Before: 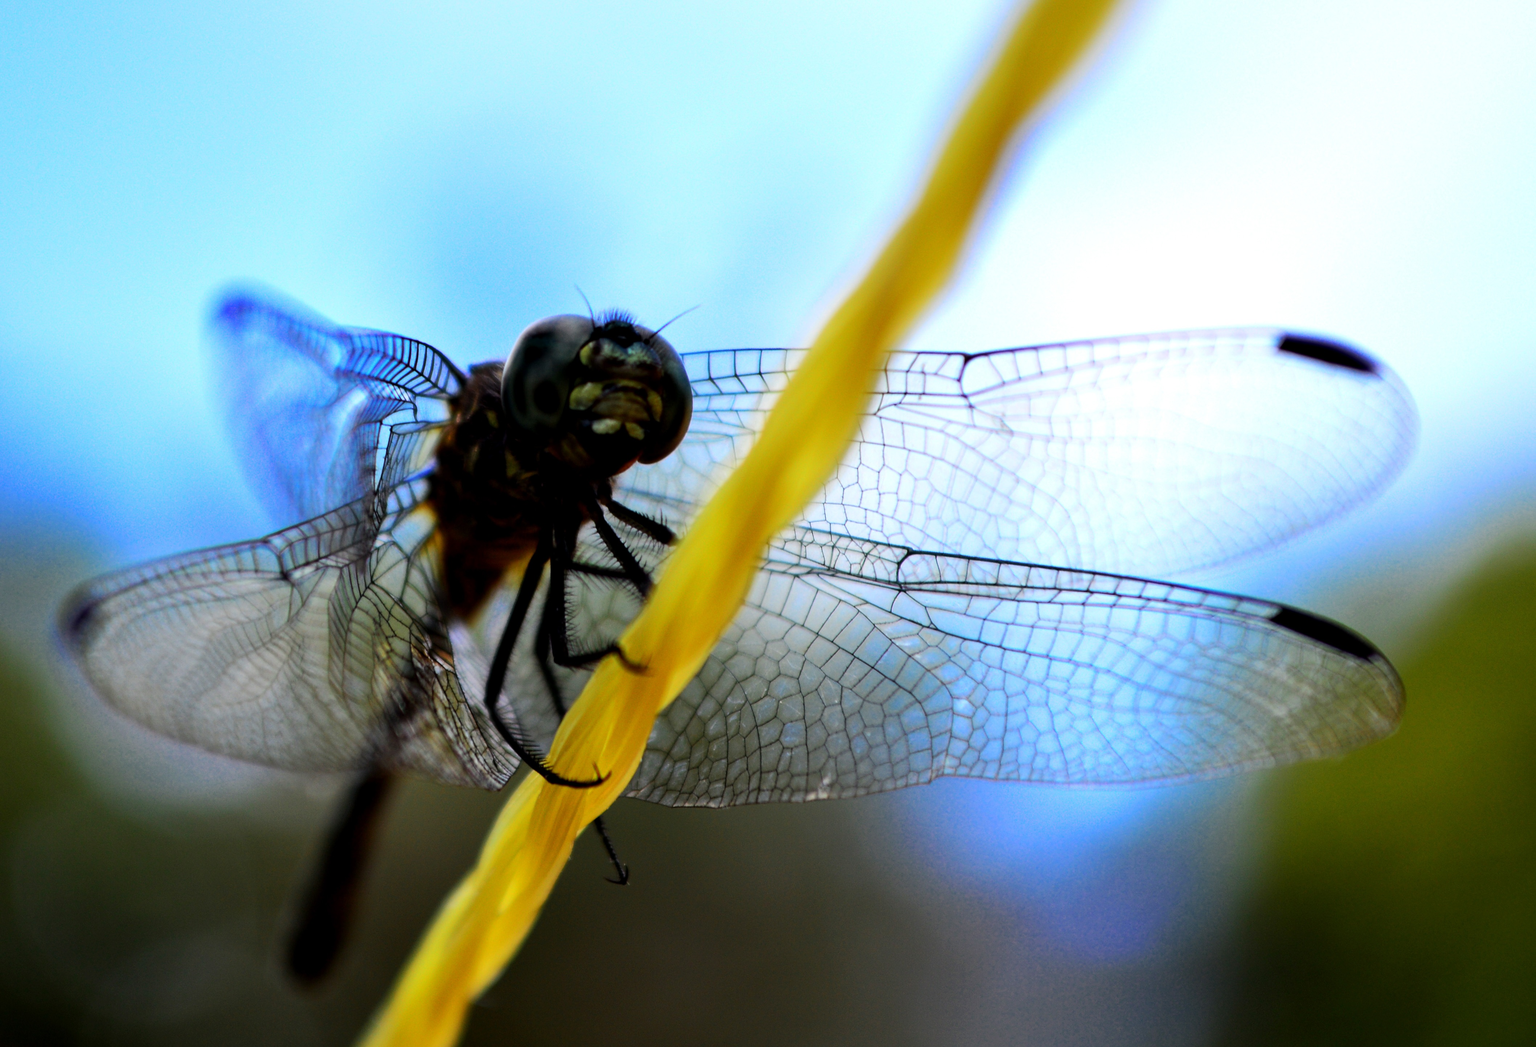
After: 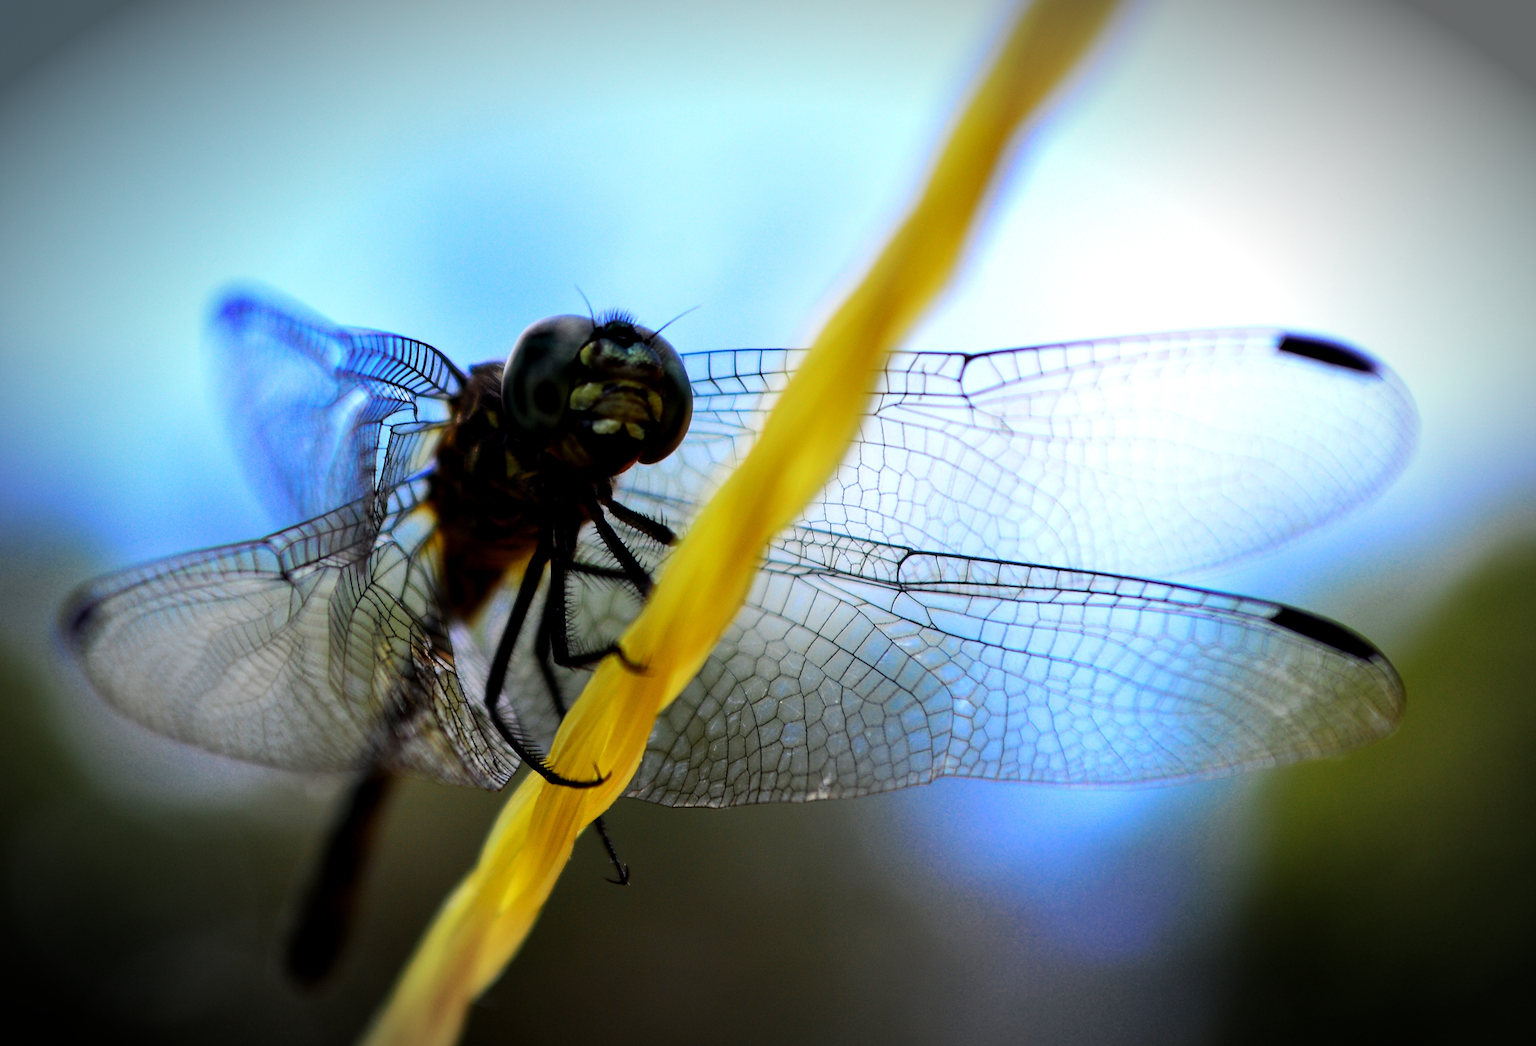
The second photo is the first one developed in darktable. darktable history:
vignetting: brightness -0.856, automatic ratio true, unbound false
sharpen: amount 0.489
